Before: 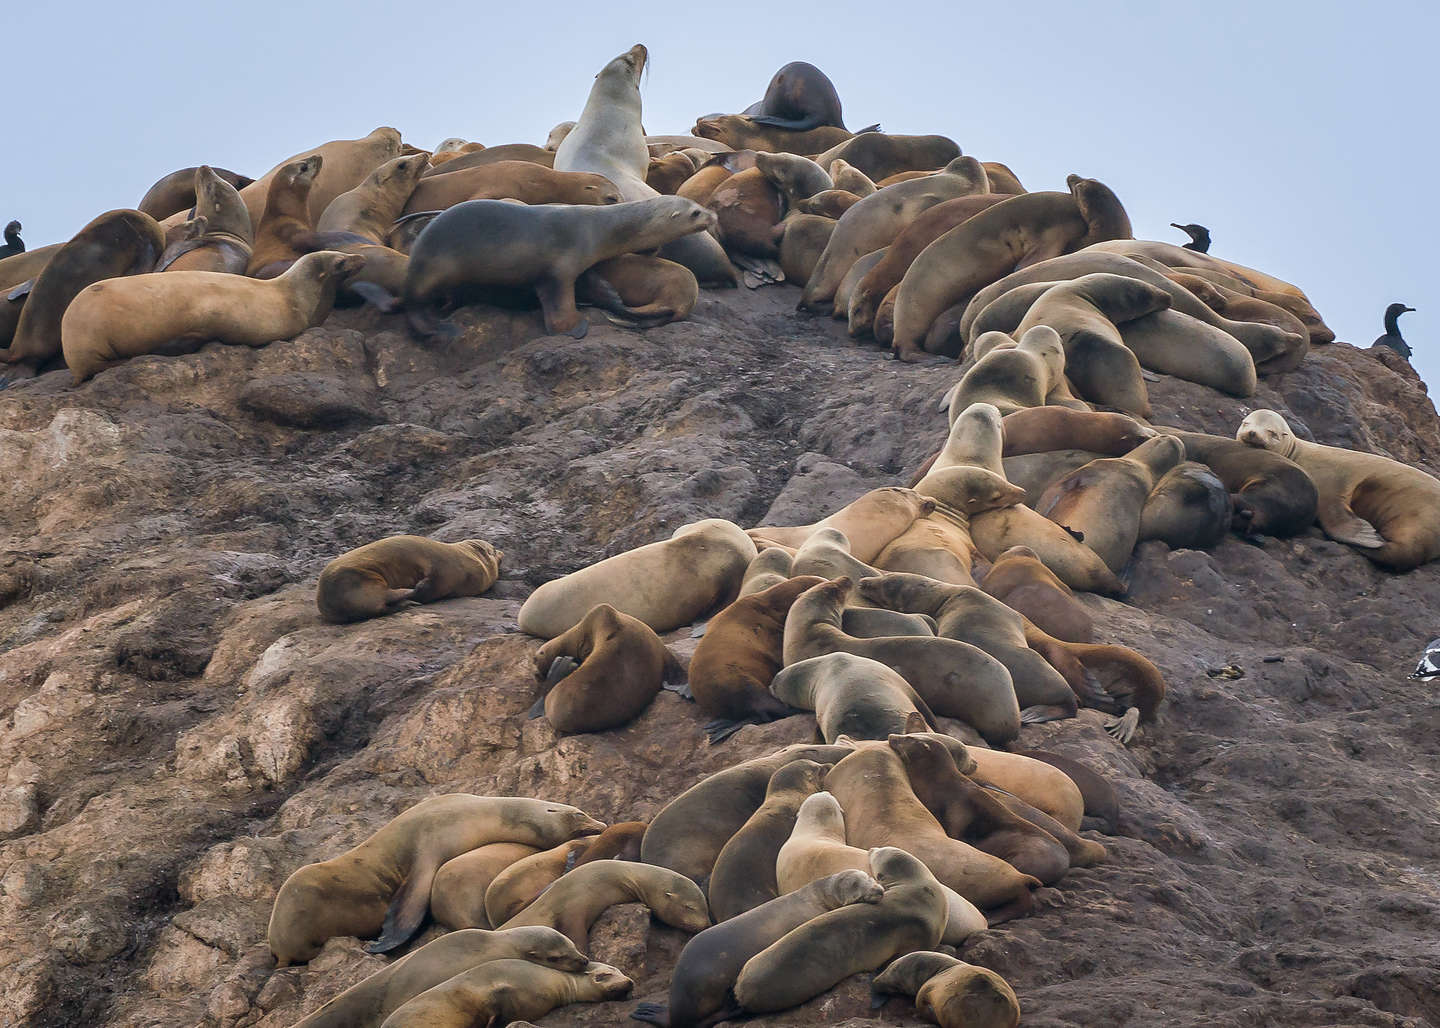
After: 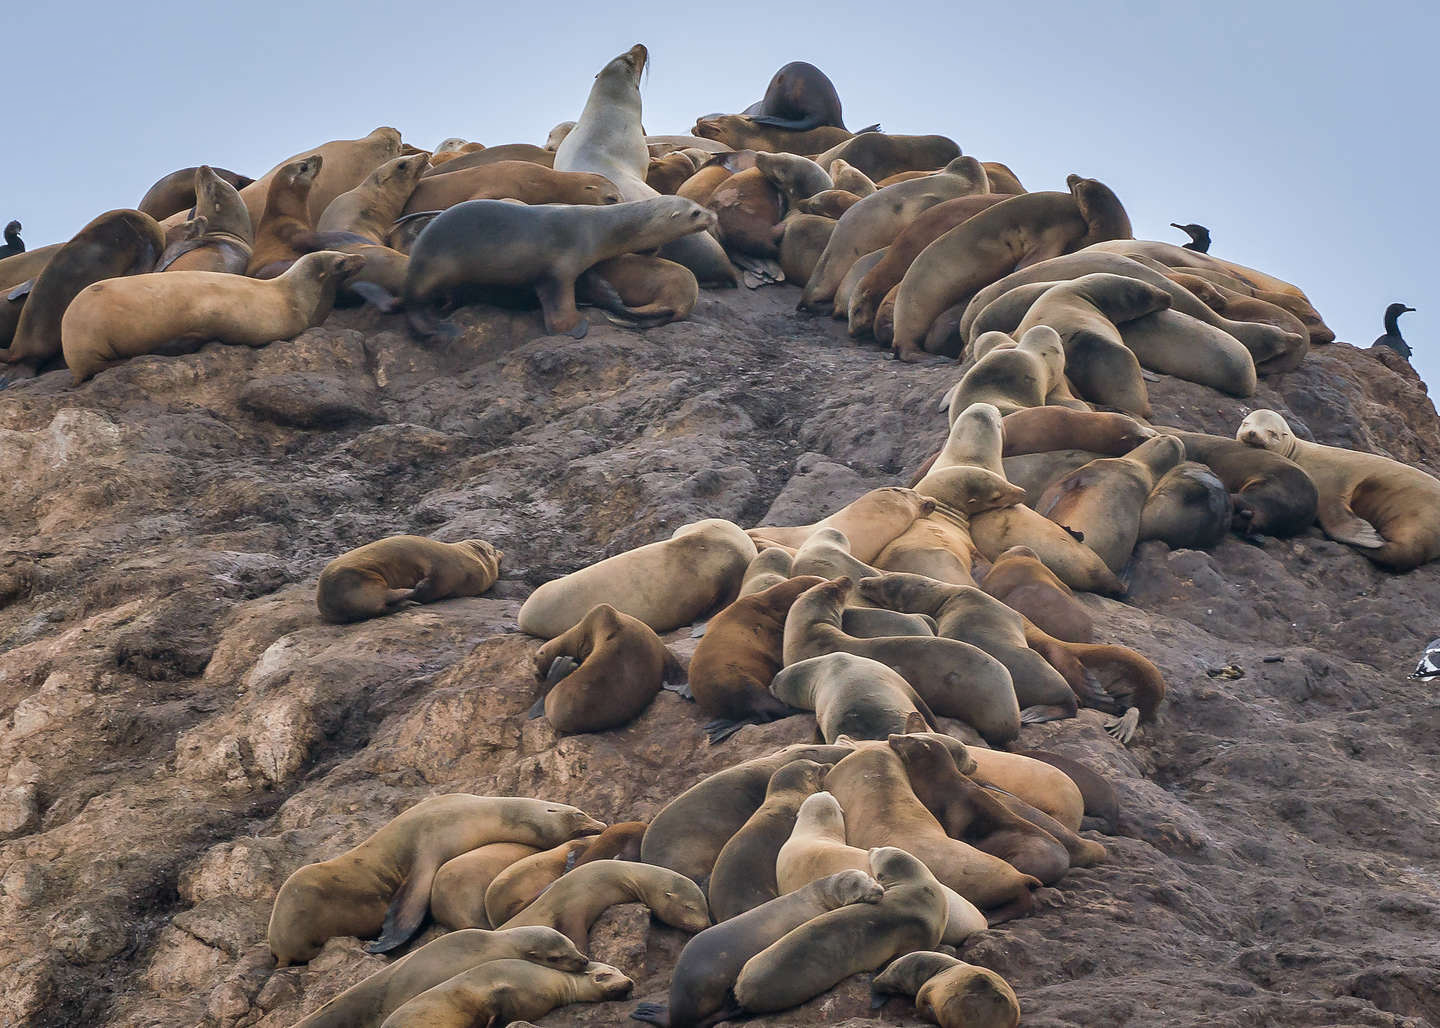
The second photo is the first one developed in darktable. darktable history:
shadows and highlights: shadows 53.12, soften with gaussian
